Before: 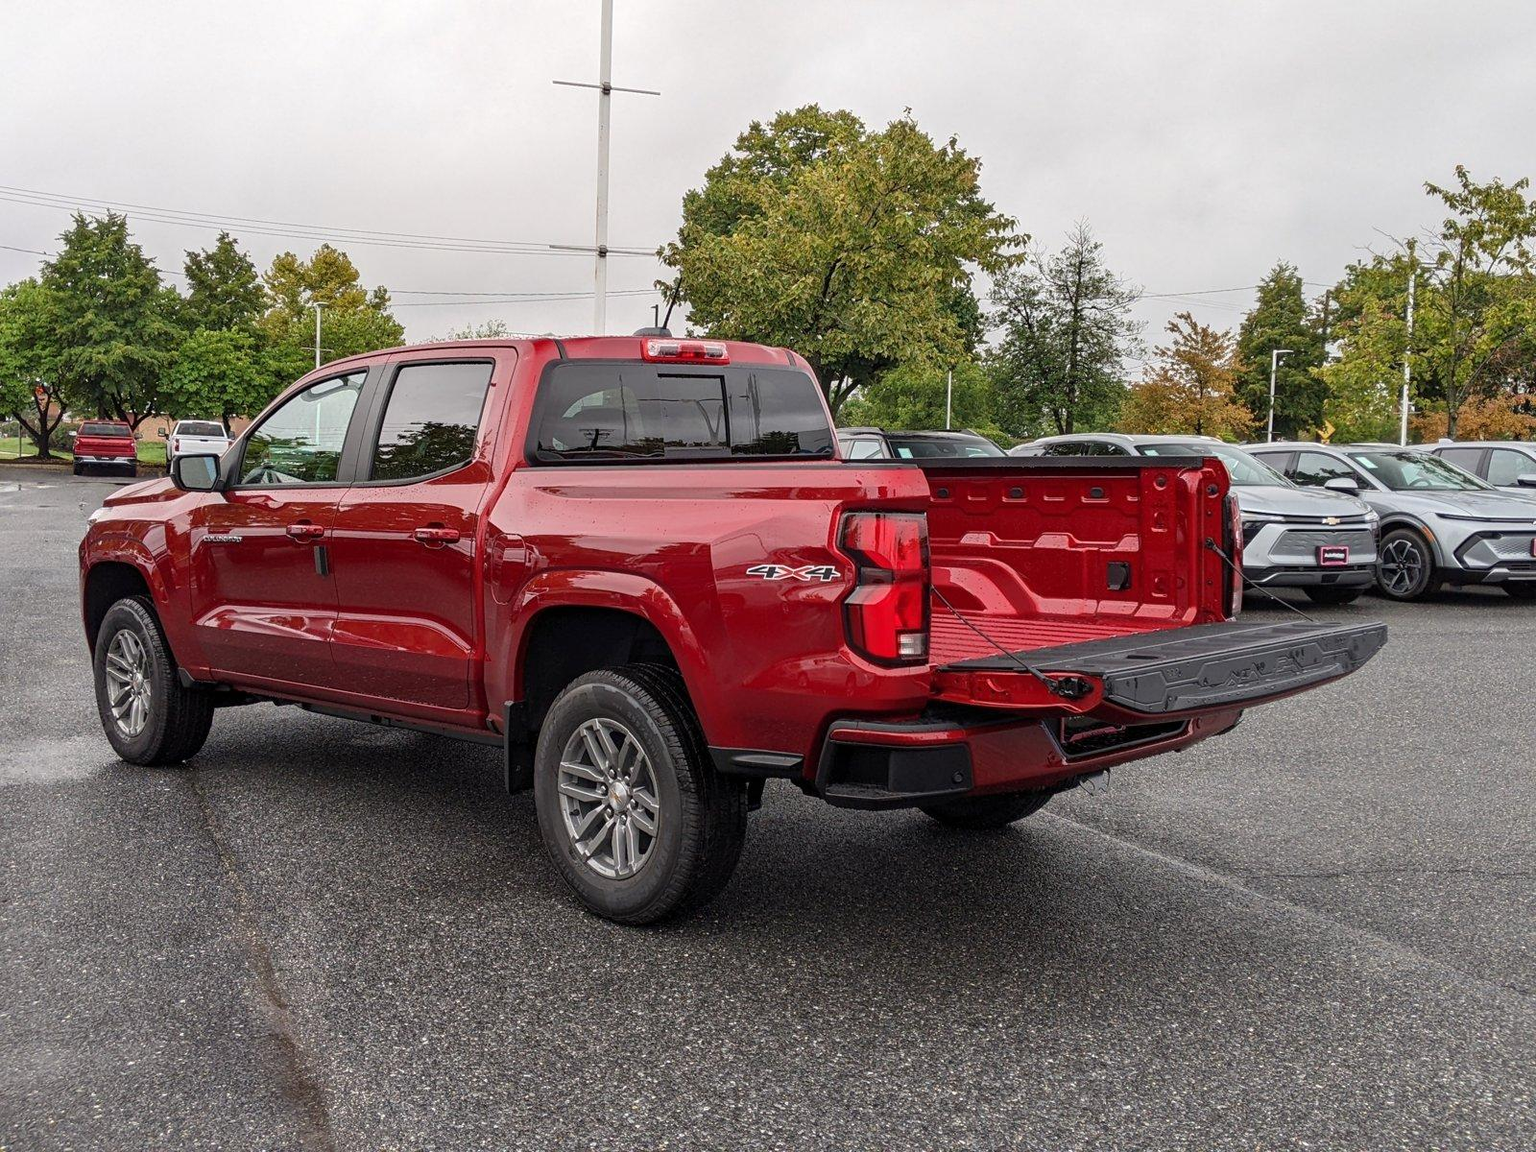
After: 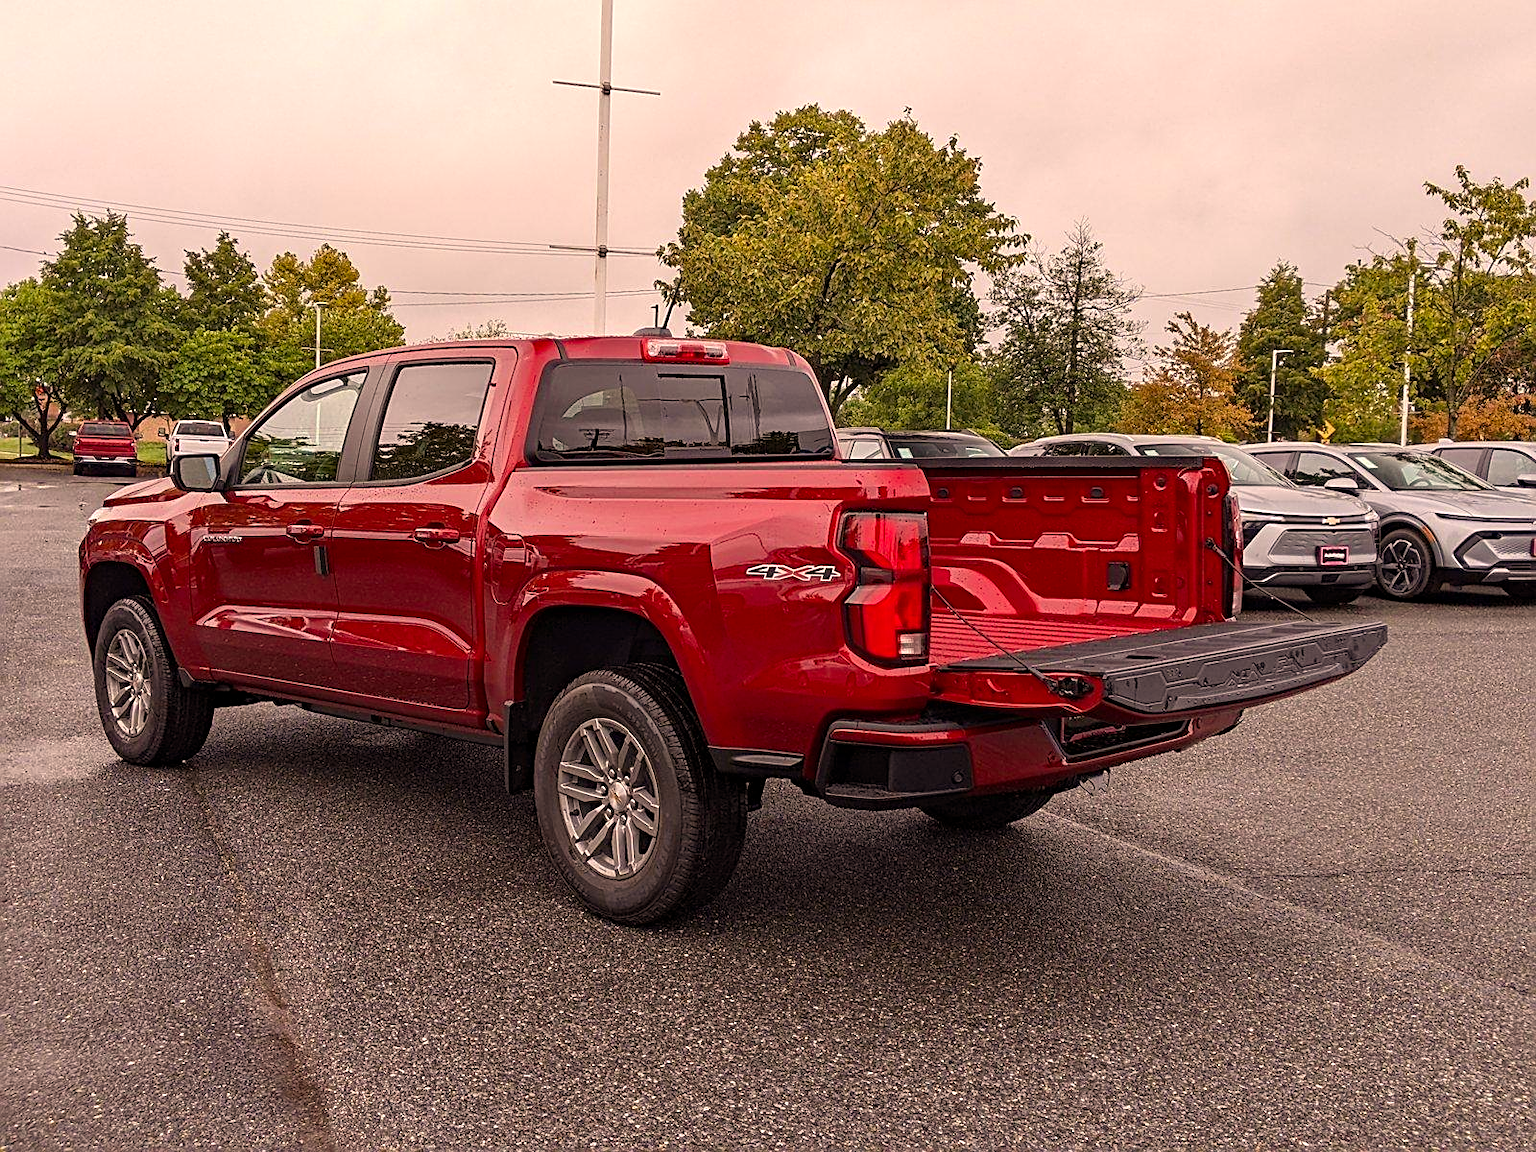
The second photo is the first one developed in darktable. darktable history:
sharpen: on, module defaults
color correction: highlights a* 12.04, highlights b* 11.91
haze removal: compatibility mode true, adaptive false
color balance rgb: power › chroma 1.04%, power › hue 28.41°, perceptual saturation grading › global saturation 0.981%, global vibrance 20%
